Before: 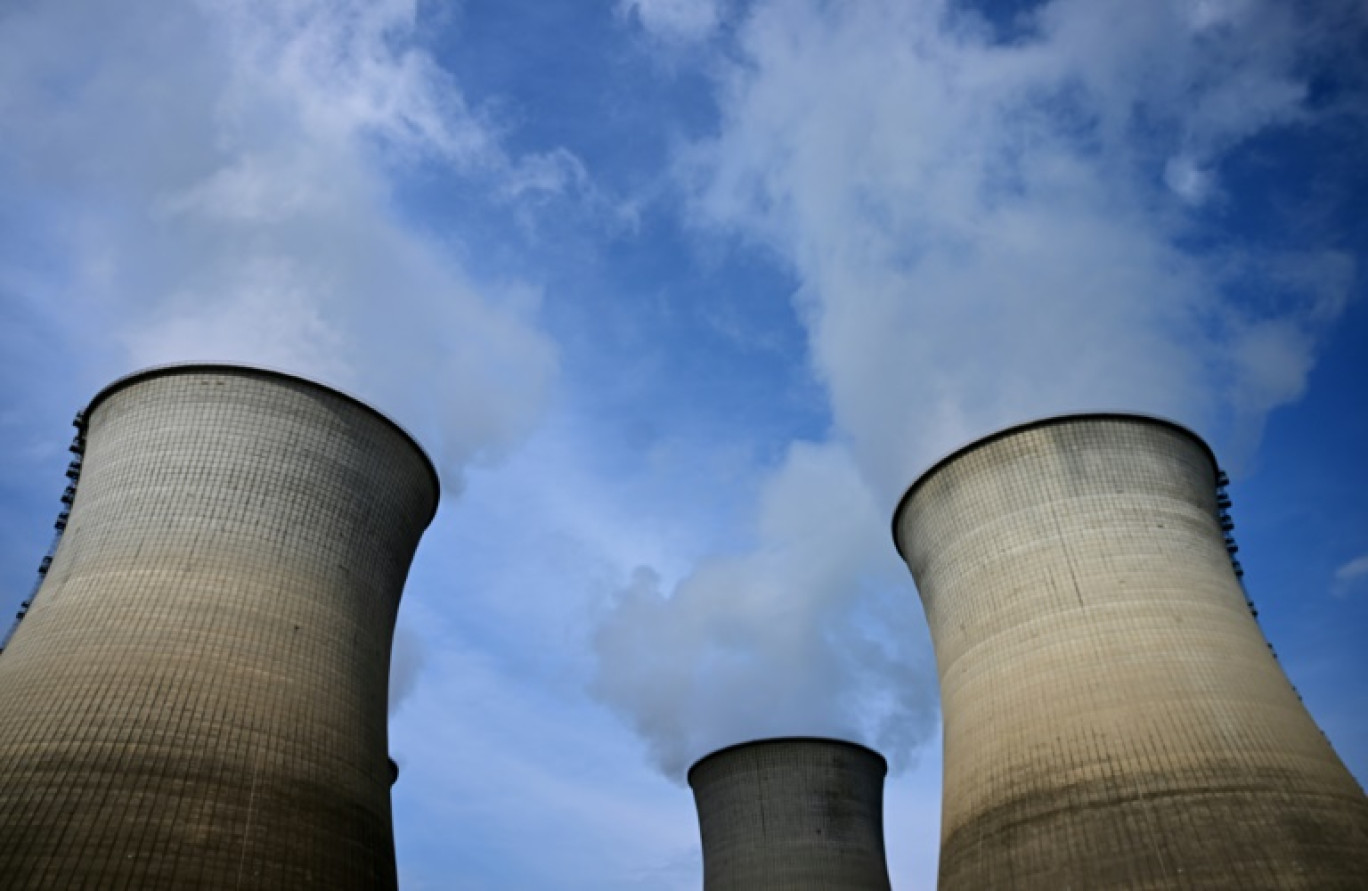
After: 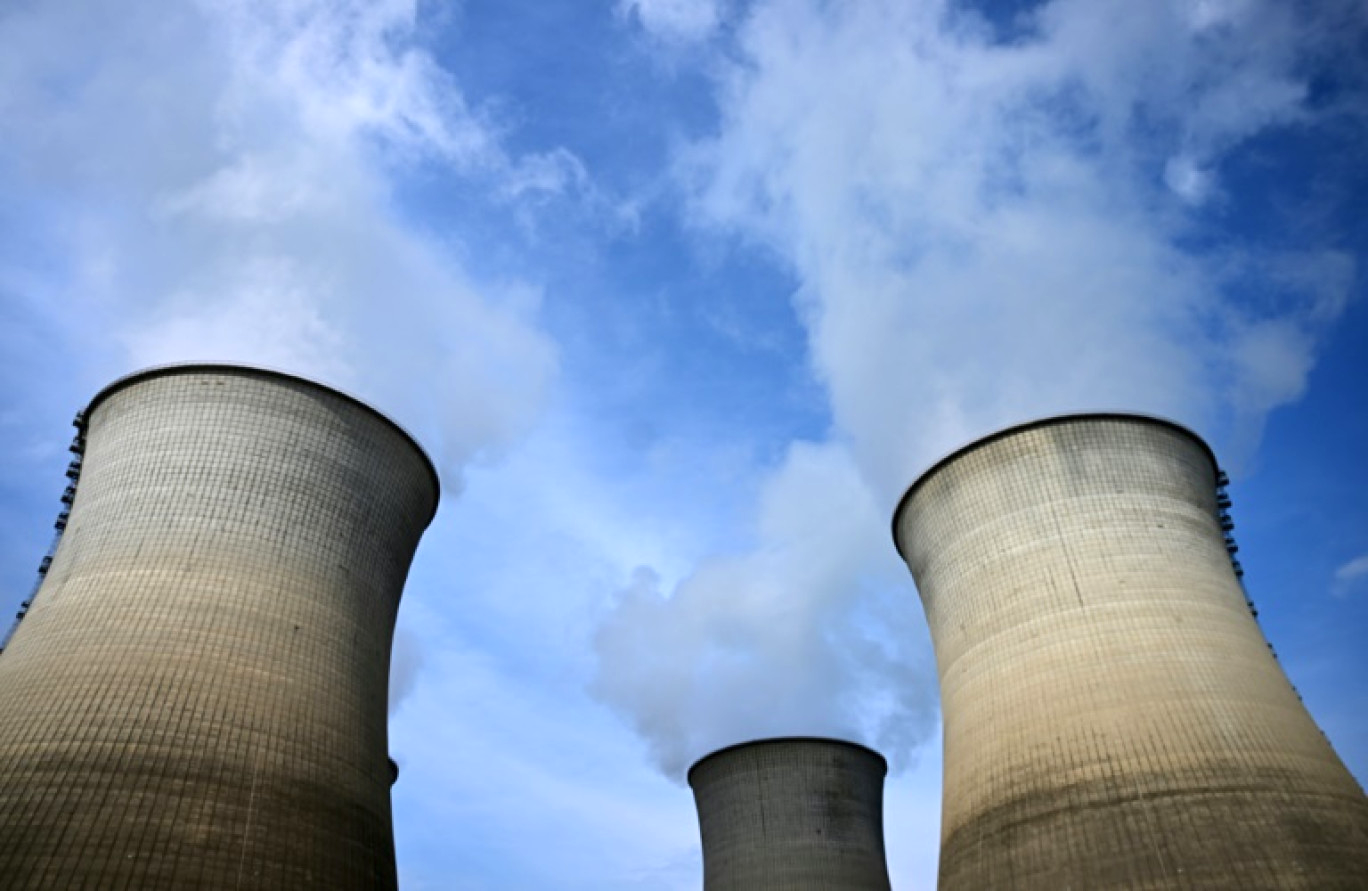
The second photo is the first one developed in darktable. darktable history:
exposure: exposure 0.554 EV, compensate highlight preservation false
